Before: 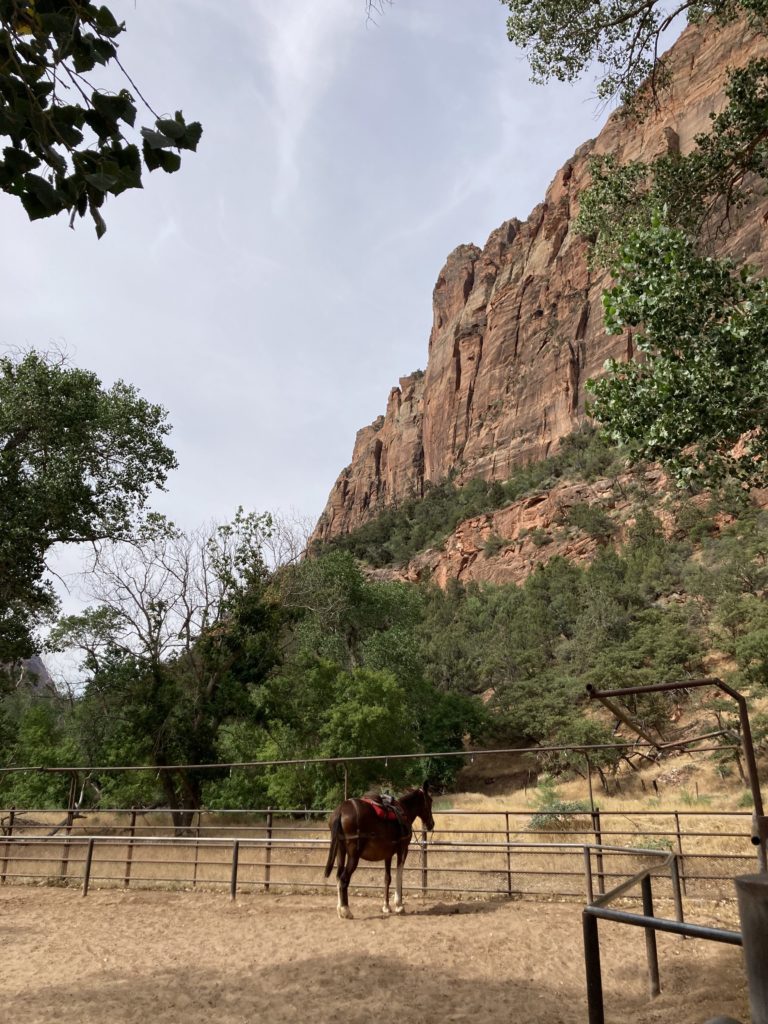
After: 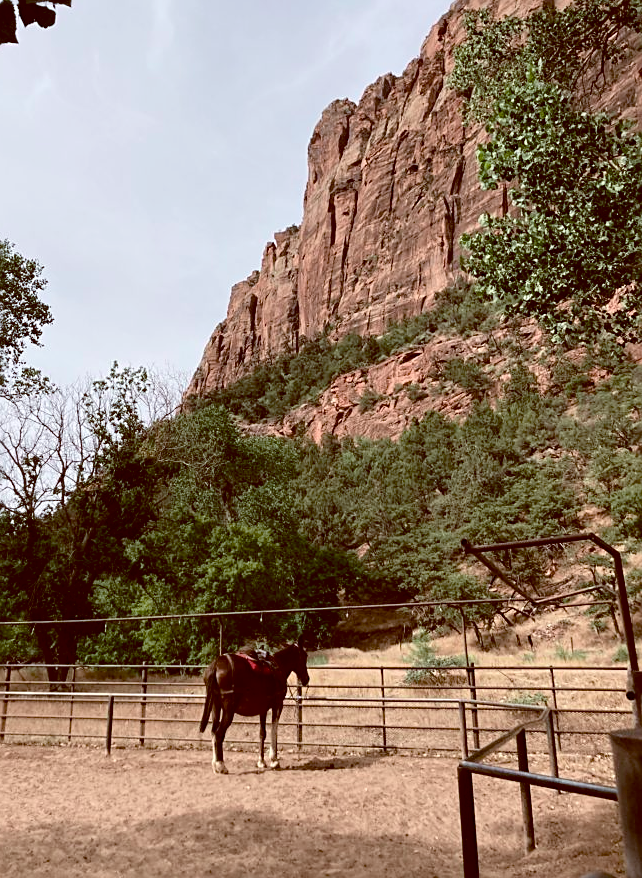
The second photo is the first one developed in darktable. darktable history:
crop: left 16.315%, top 14.246%
sharpen: on, module defaults
tone curve: curves: ch0 [(0.003, 0) (0.066, 0.023) (0.149, 0.094) (0.264, 0.238) (0.395, 0.421) (0.517, 0.56) (0.688, 0.743) (0.813, 0.846) (1, 1)]; ch1 [(0, 0) (0.164, 0.115) (0.337, 0.332) (0.39, 0.398) (0.464, 0.461) (0.501, 0.5) (0.521, 0.535) (0.571, 0.588) (0.652, 0.681) (0.733, 0.749) (0.811, 0.796) (1, 1)]; ch2 [(0, 0) (0.337, 0.382) (0.464, 0.476) (0.501, 0.502) (0.527, 0.54) (0.556, 0.567) (0.6, 0.59) (0.687, 0.675) (1, 1)], color space Lab, independent channels, preserve colors none
color balance: lift [1, 1.015, 1.004, 0.985], gamma [1, 0.958, 0.971, 1.042], gain [1, 0.956, 0.977, 1.044]
